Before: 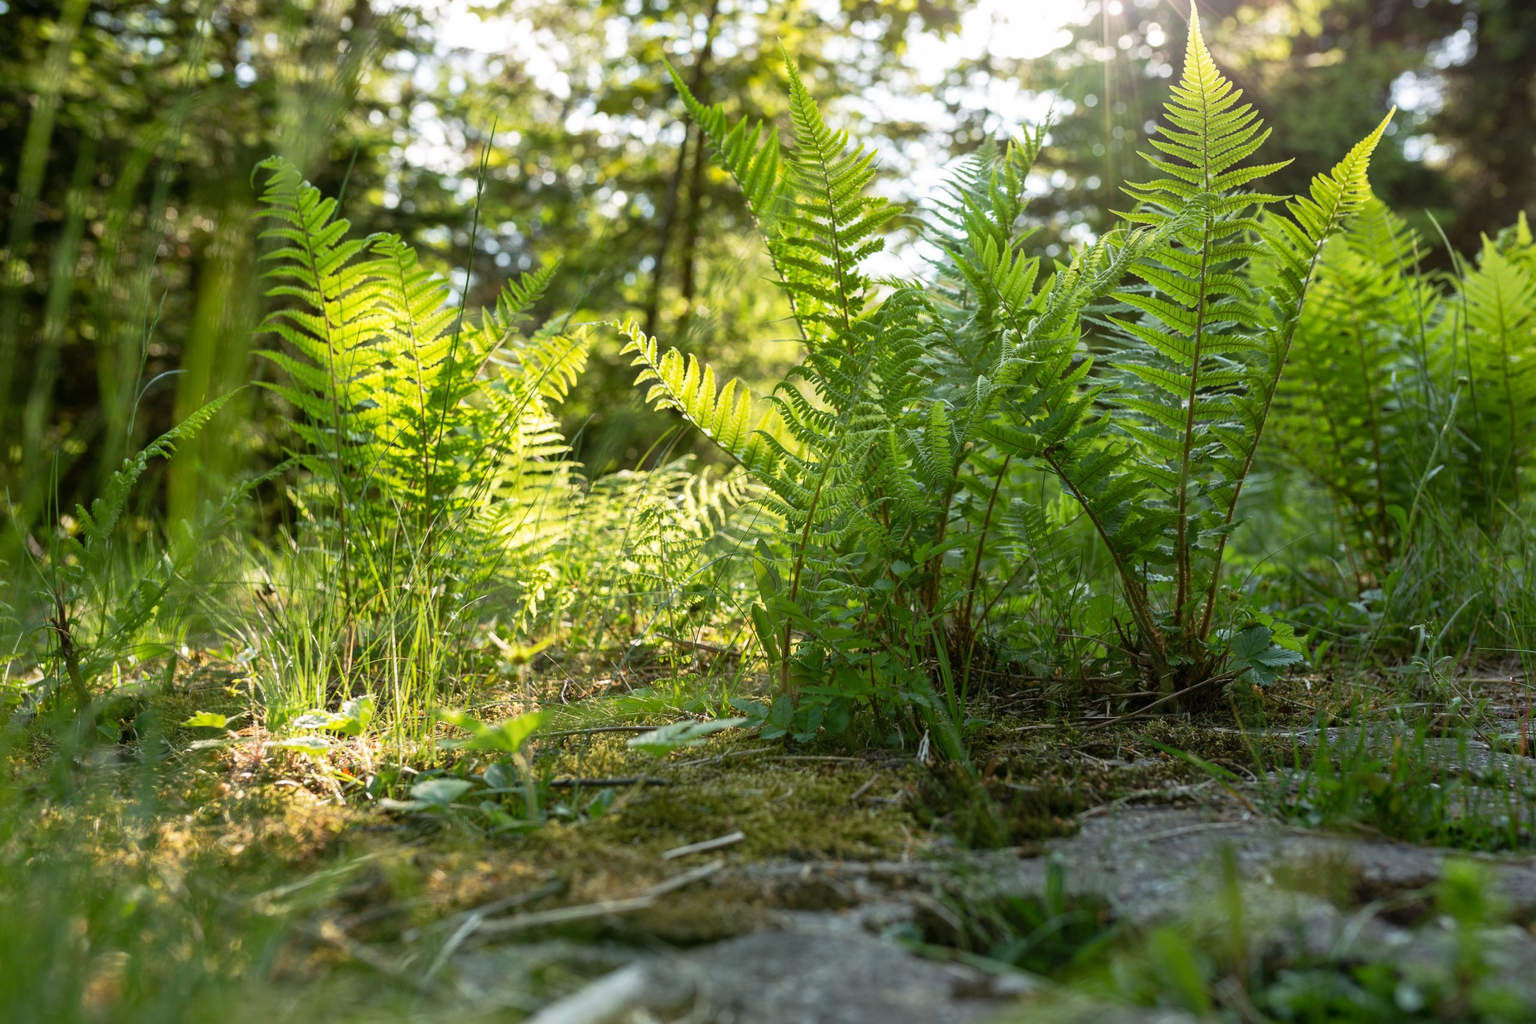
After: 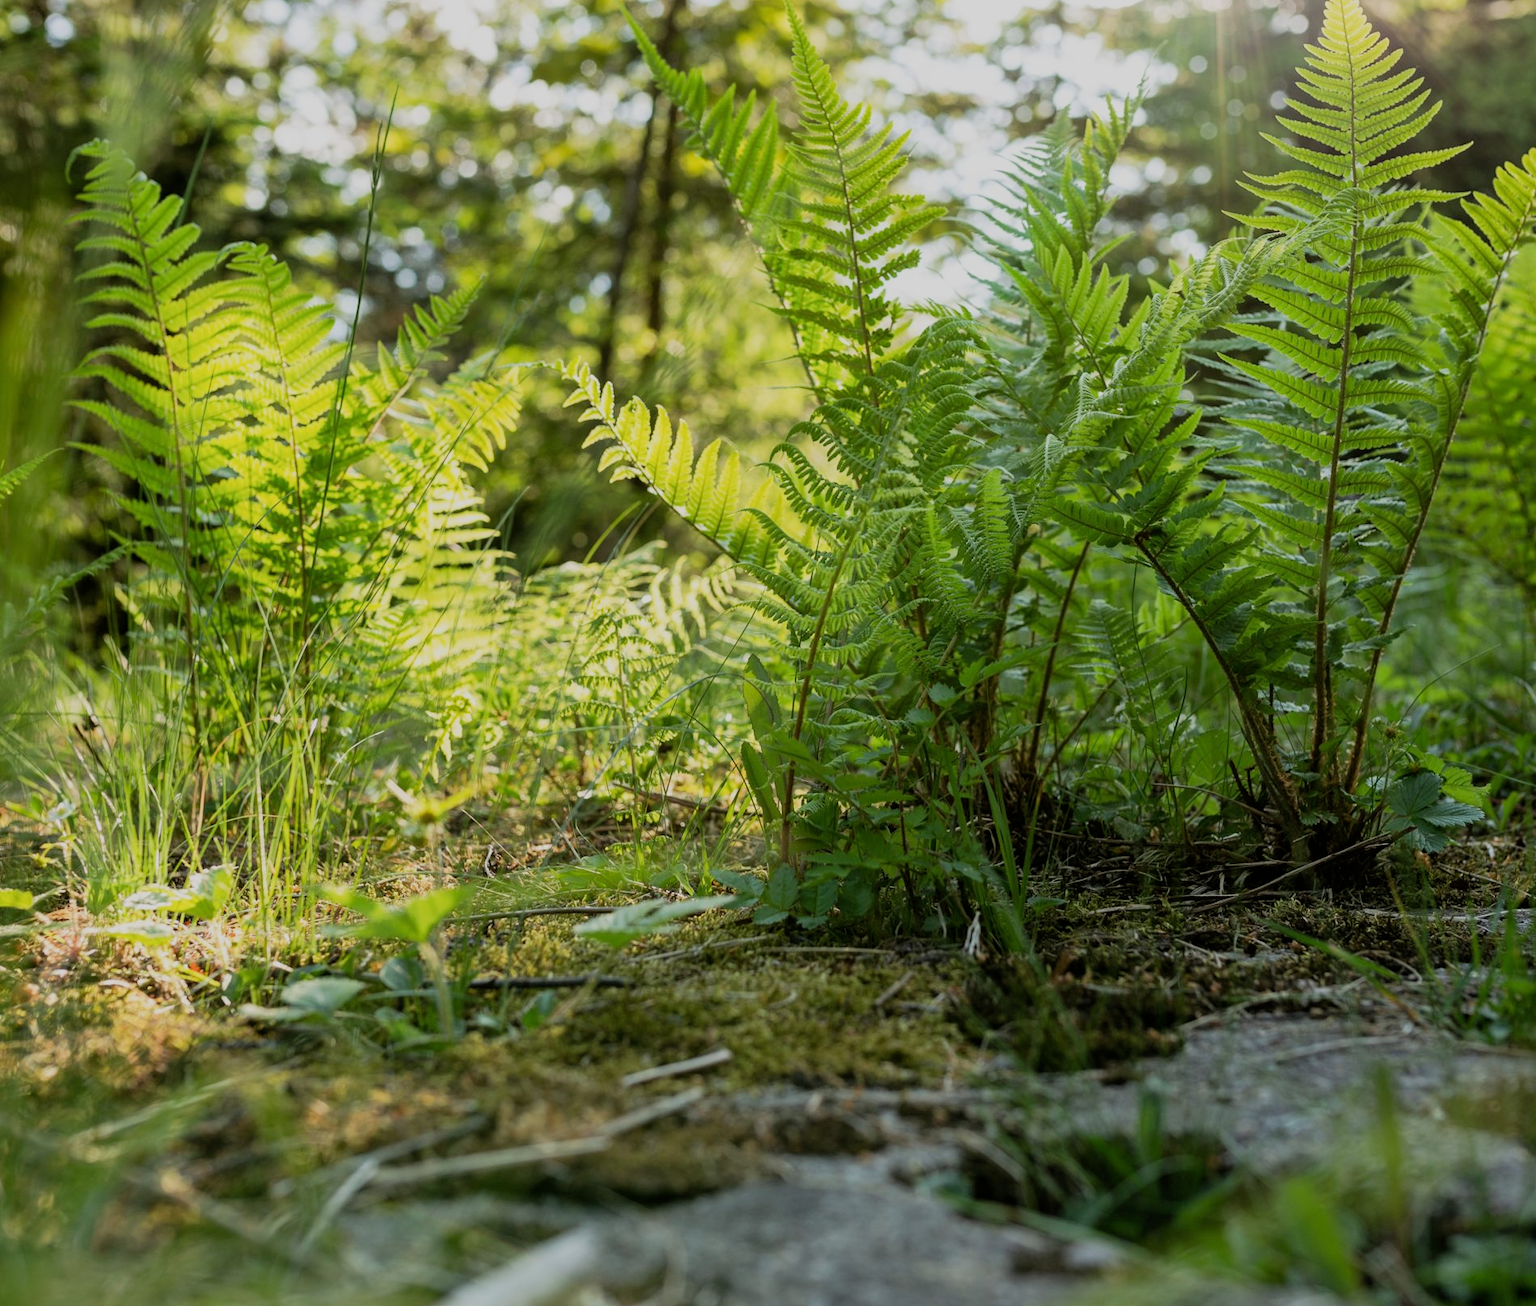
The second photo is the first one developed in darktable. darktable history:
crop and rotate: left 13.15%, top 5.251%, right 12.609%
filmic rgb: black relative exposure -7.65 EV, white relative exposure 4.56 EV, hardness 3.61
